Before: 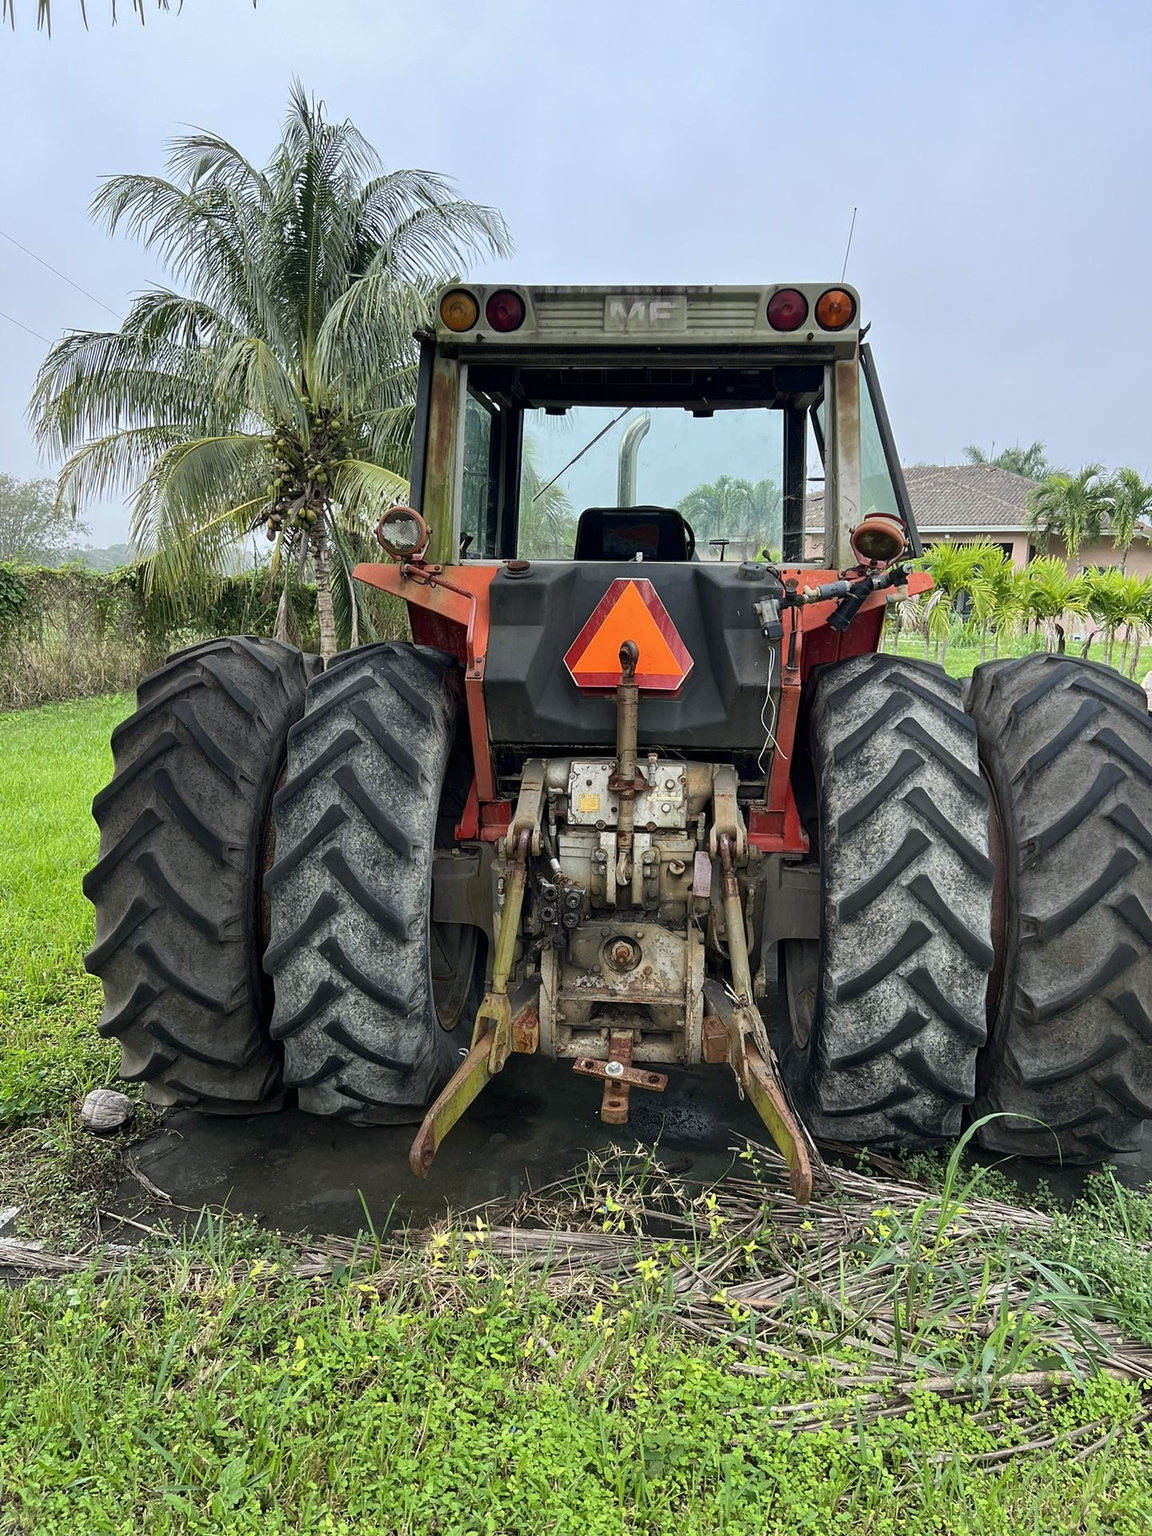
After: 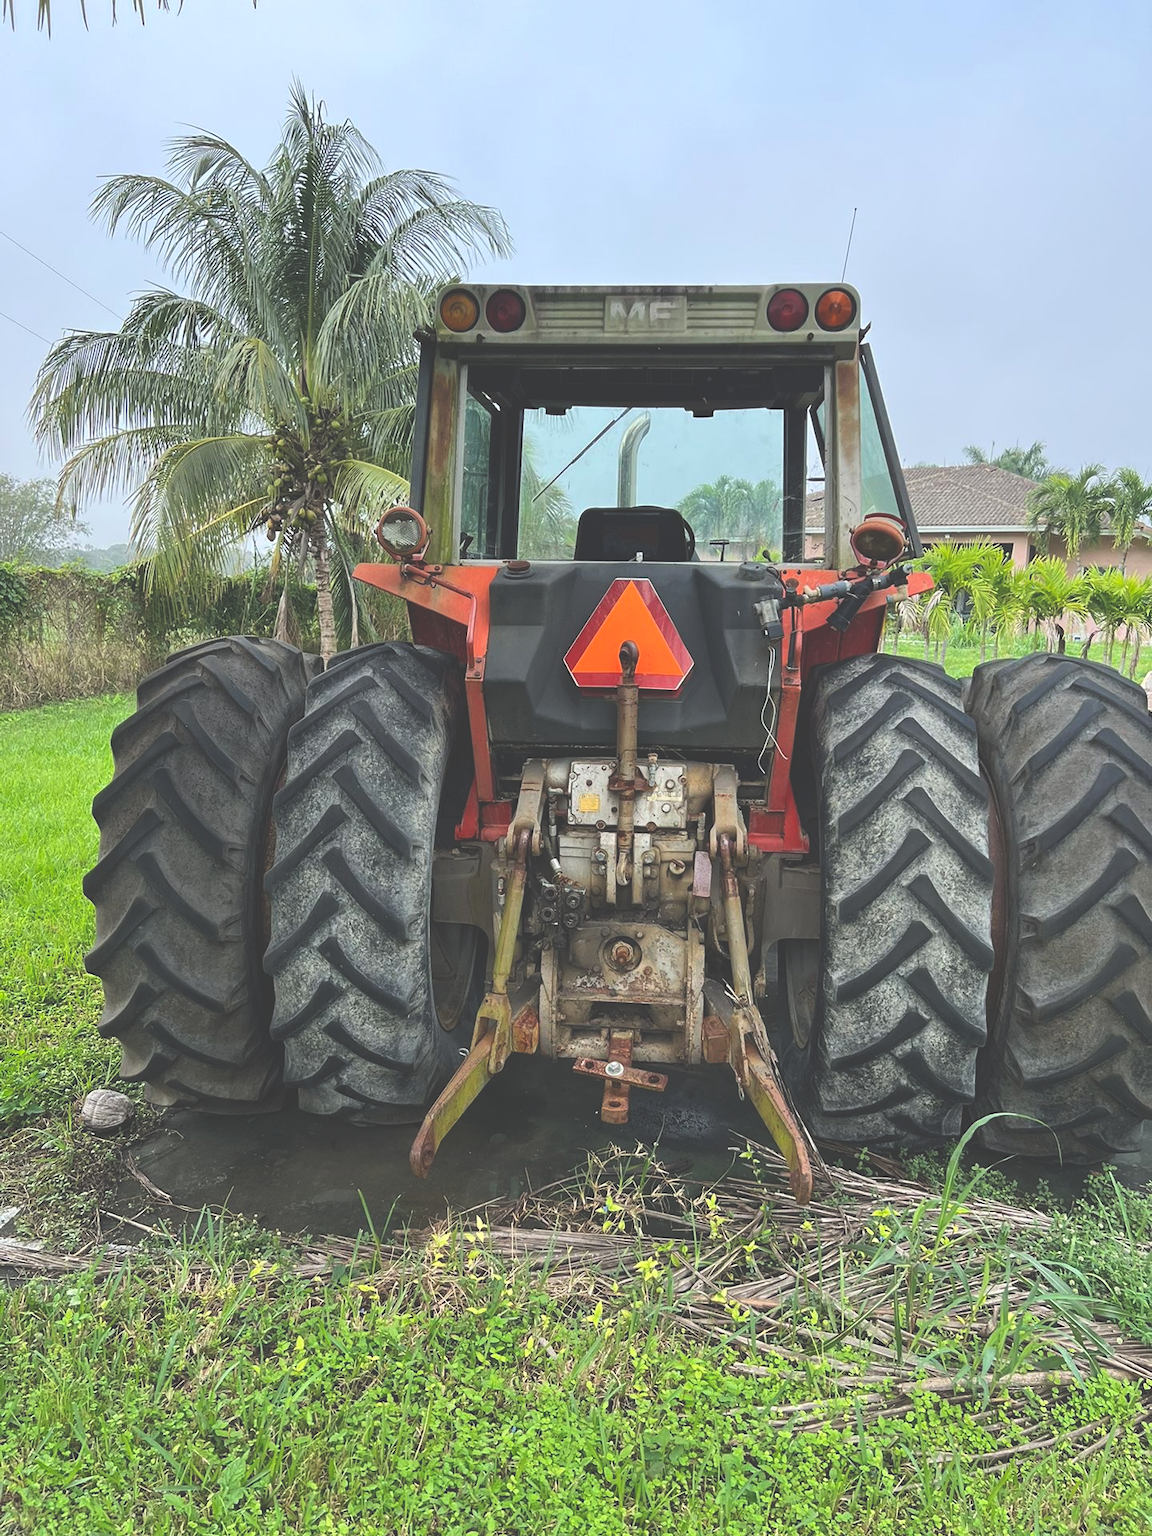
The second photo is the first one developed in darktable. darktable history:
exposure: black level correction -0.04, exposure 0.065 EV, compensate highlight preservation false
